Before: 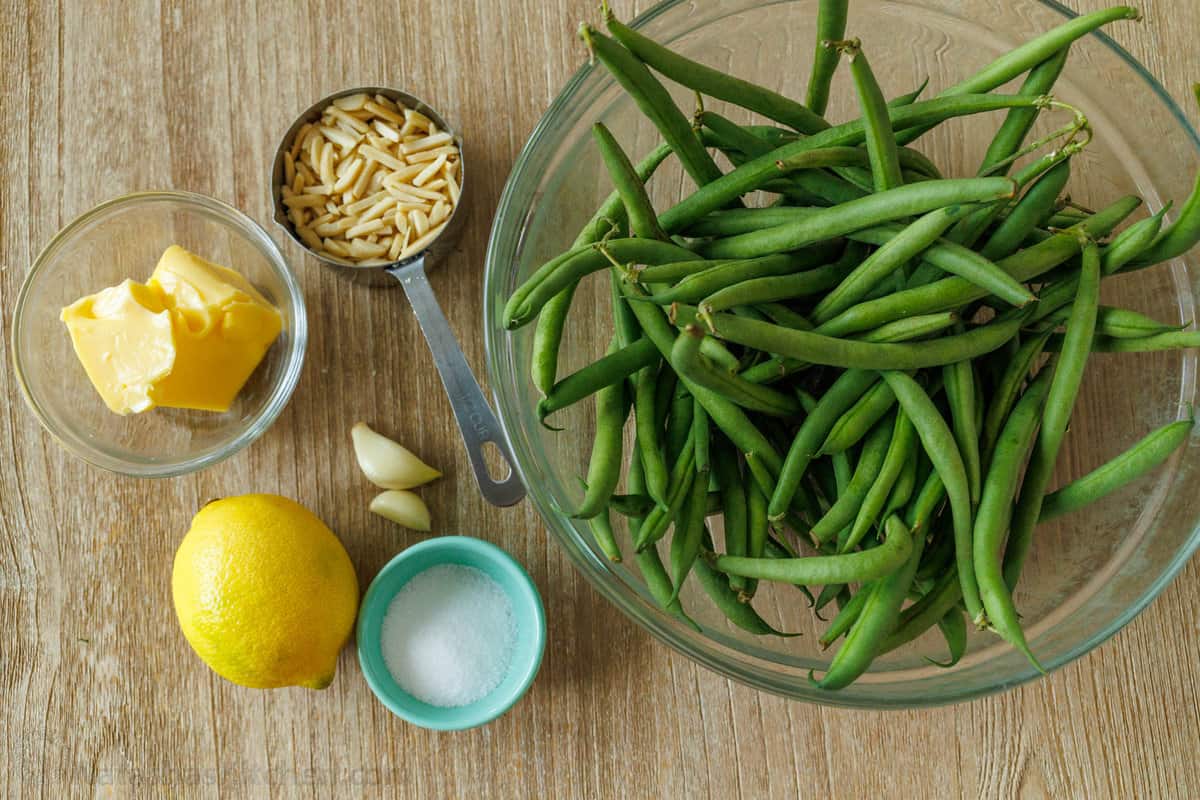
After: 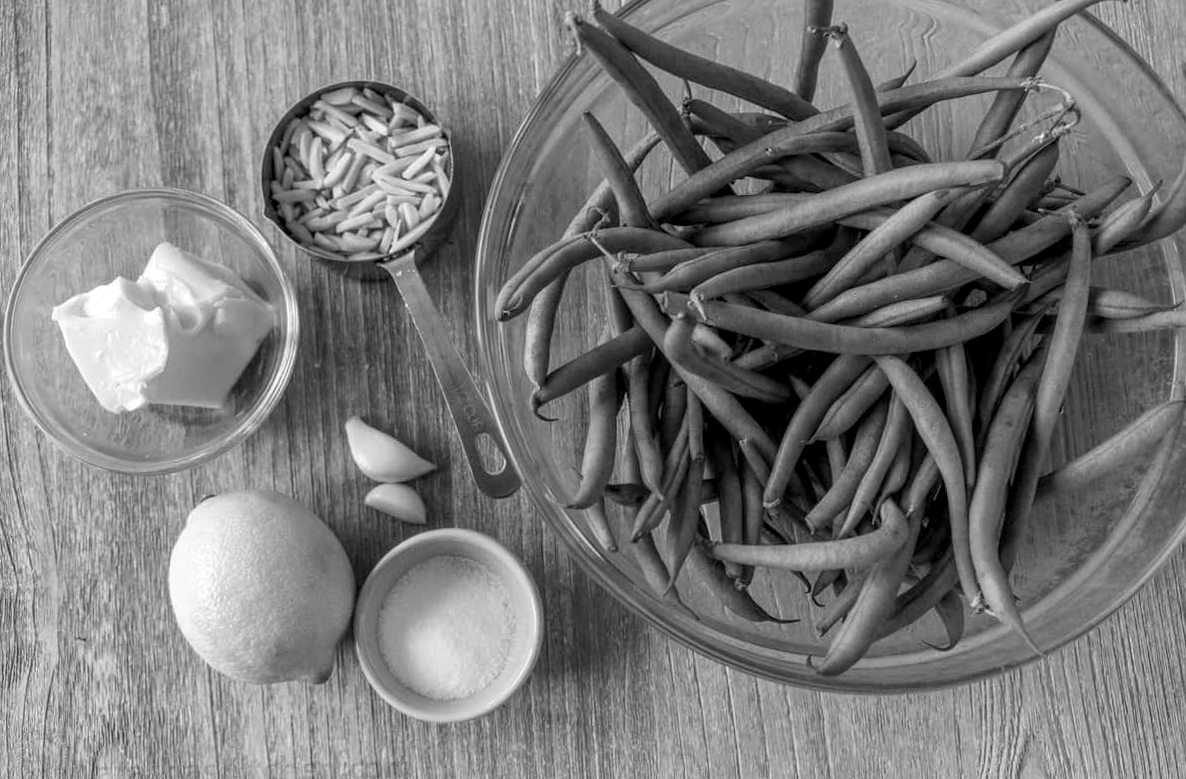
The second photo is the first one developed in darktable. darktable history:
local contrast: on, module defaults
monochrome: on, module defaults
rotate and perspective: rotation -1°, crop left 0.011, crop right 0.989, crop top 0.025, crop bottom 0.975
white balance: red 0.983, blue 1.036
